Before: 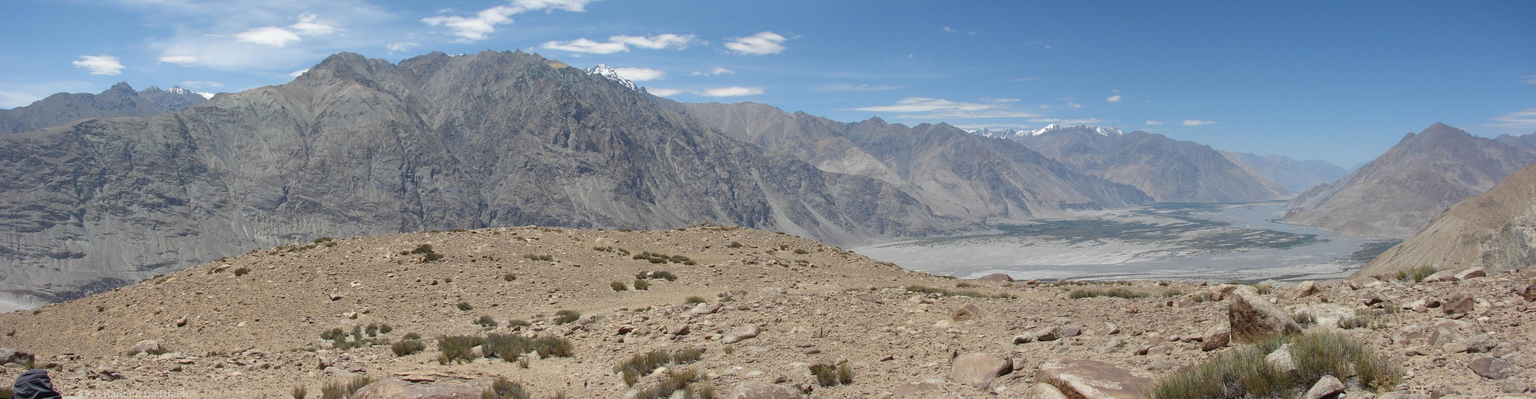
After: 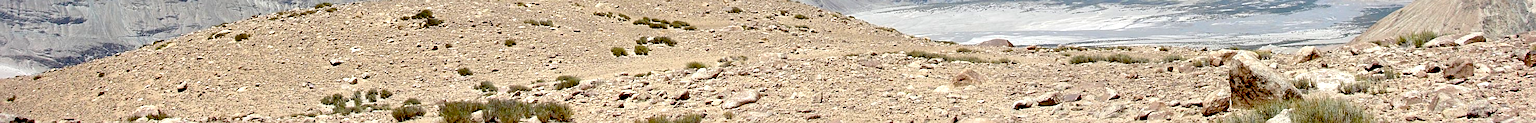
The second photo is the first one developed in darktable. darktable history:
exposure: black level correction 0.034, exposure 0.903 EV, compensate highlight preservation false
crop and rotate: top 58.948%, bottom 10.034%
sharpen: amount 0.492
